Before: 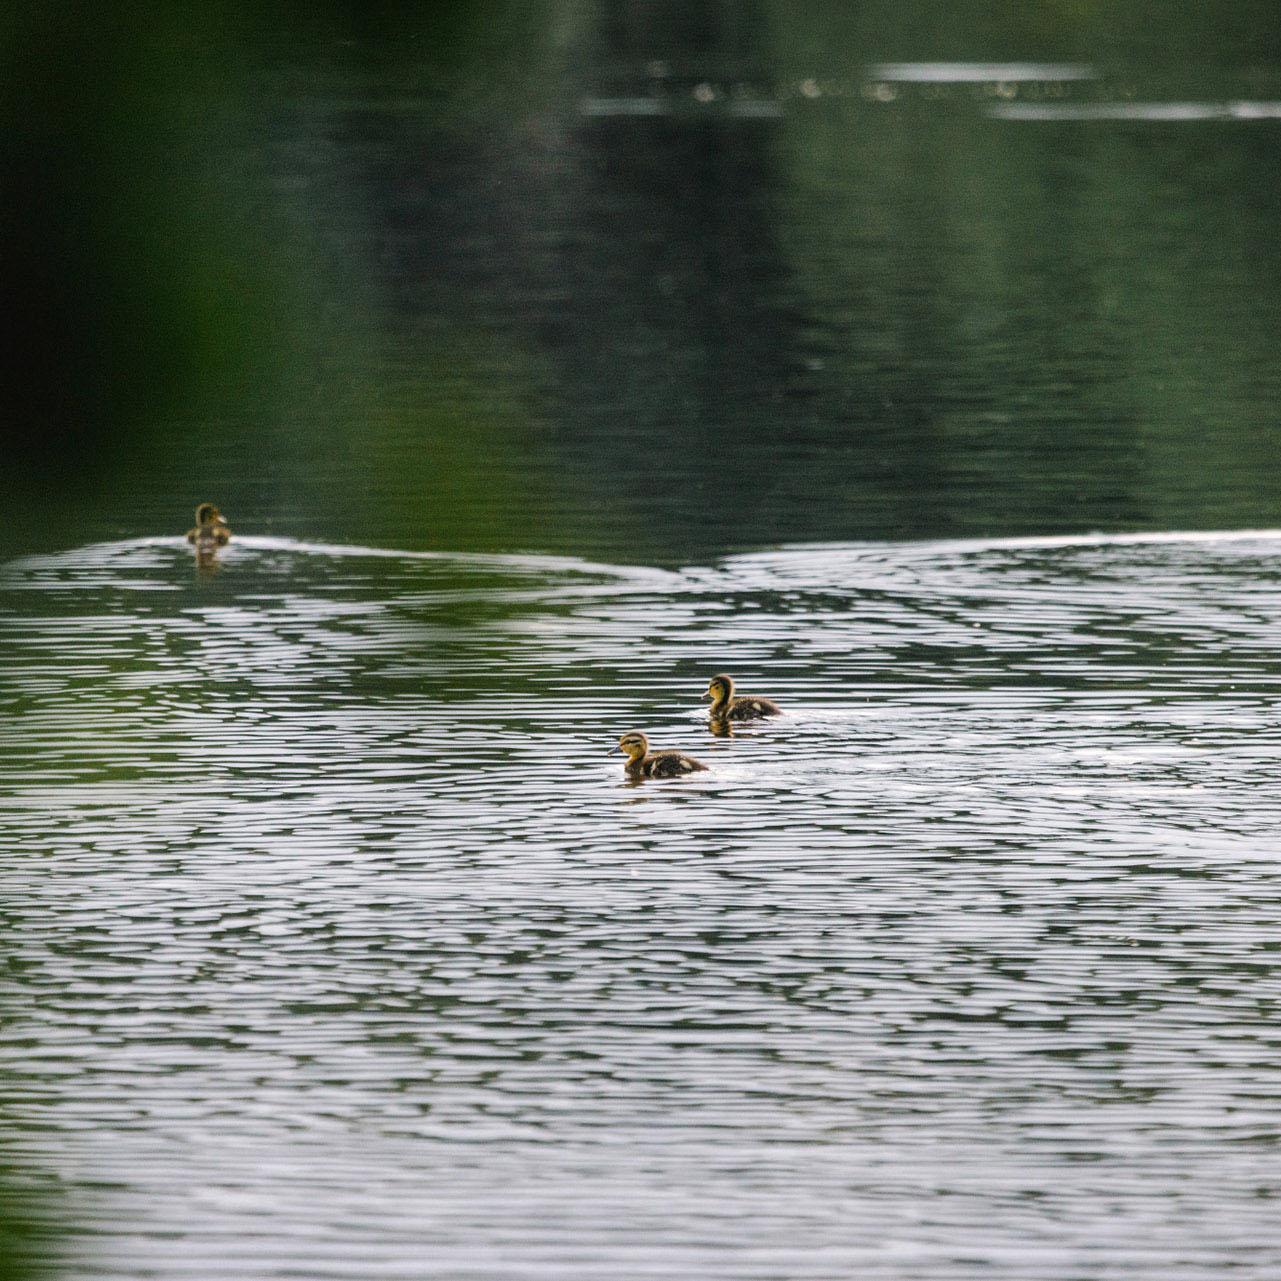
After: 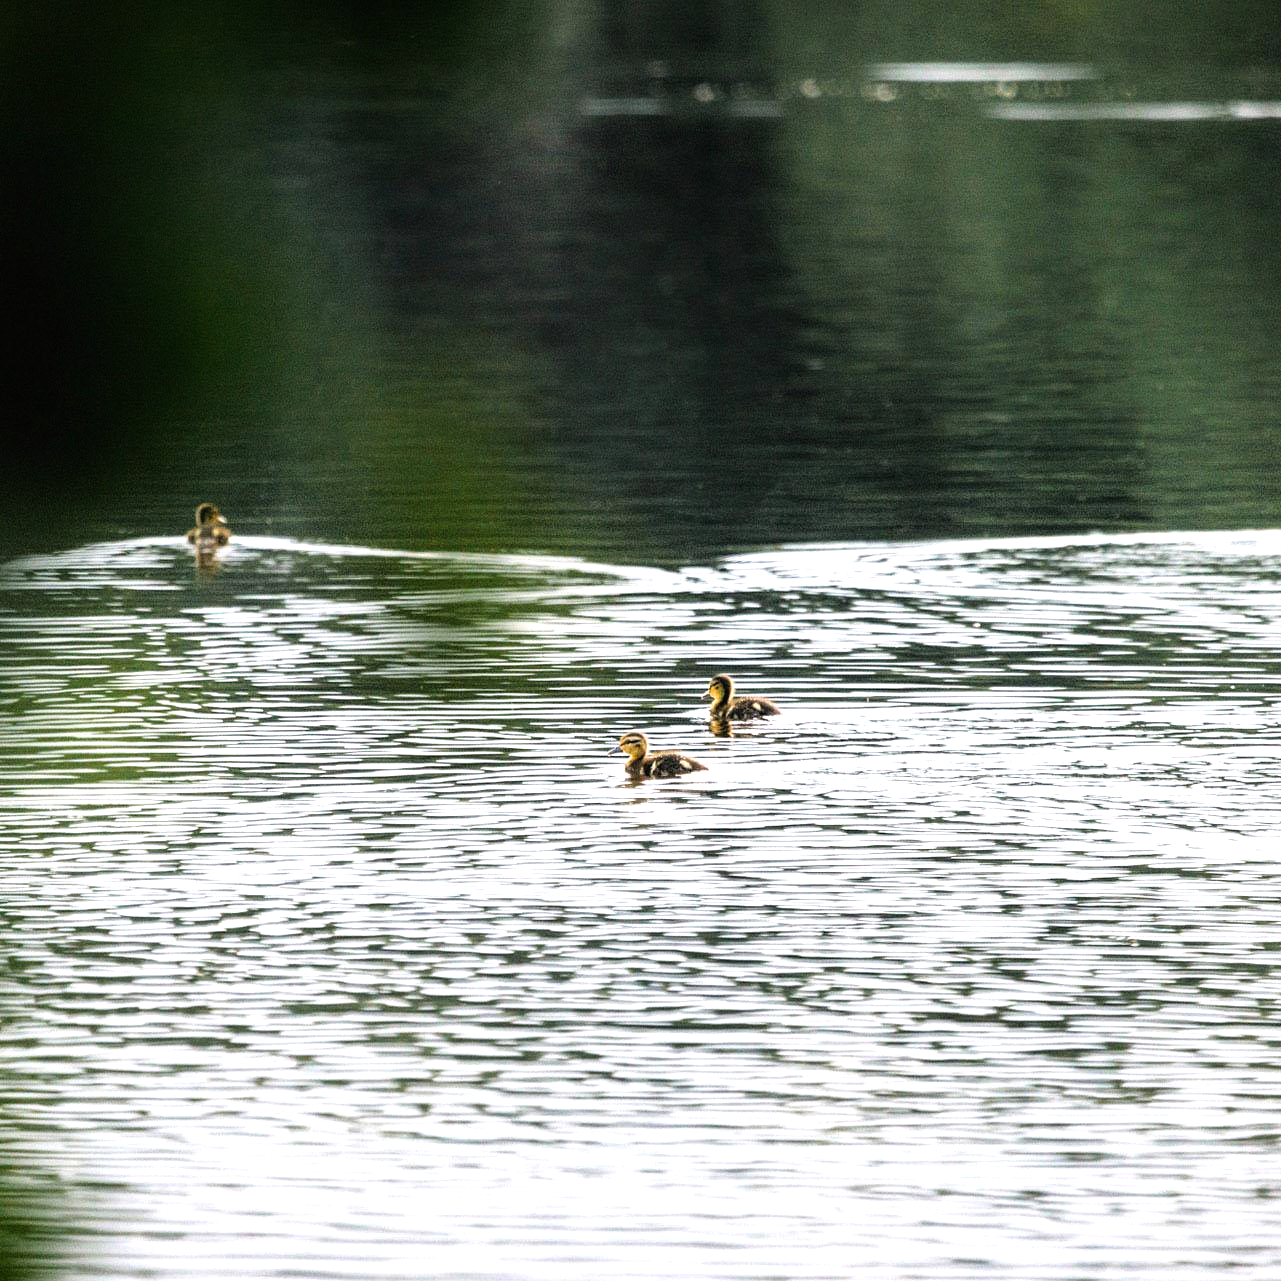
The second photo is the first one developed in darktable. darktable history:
tone equalizer: -8 EV -1.09 EV, -7 EV -0.993 EV, -6 EV -0.831 EV, -5 EV -0.614 EV, -3 EV 0.61 EV, -2 EV 0.868 EV, -1 EV 0.988 EV, +0 EV 1.08 EV
